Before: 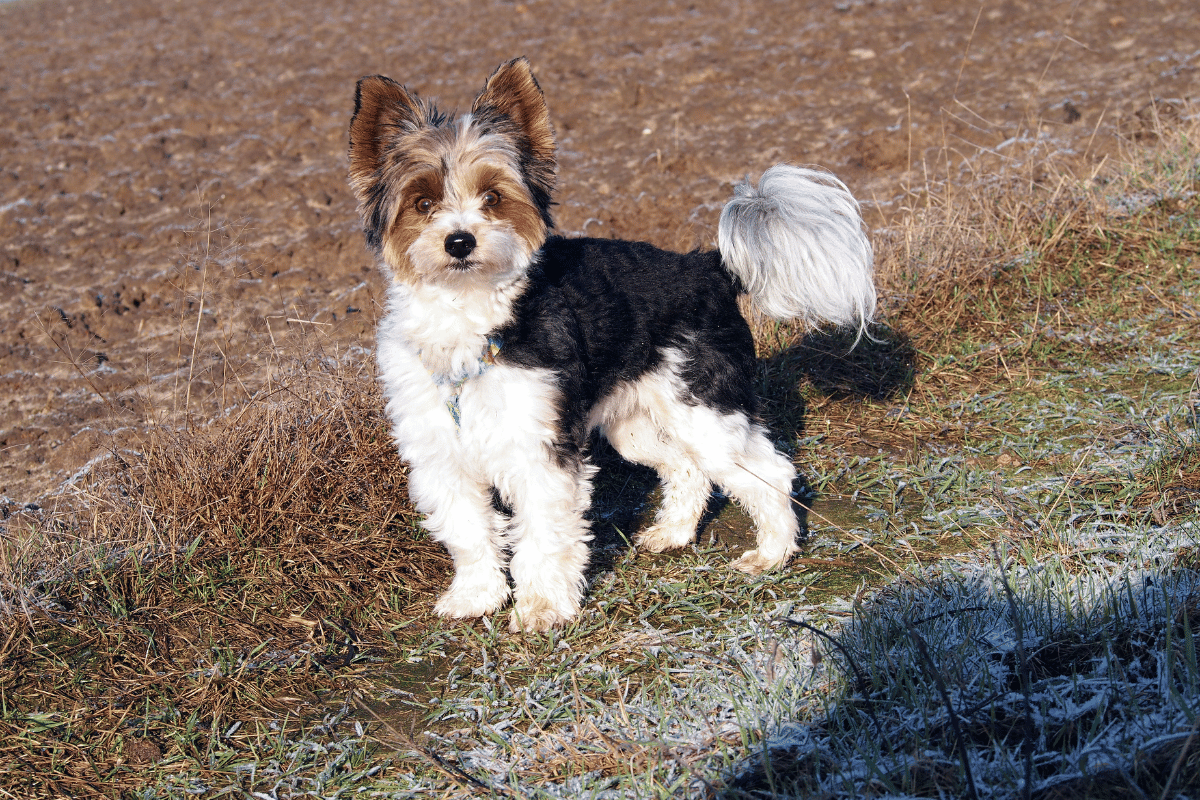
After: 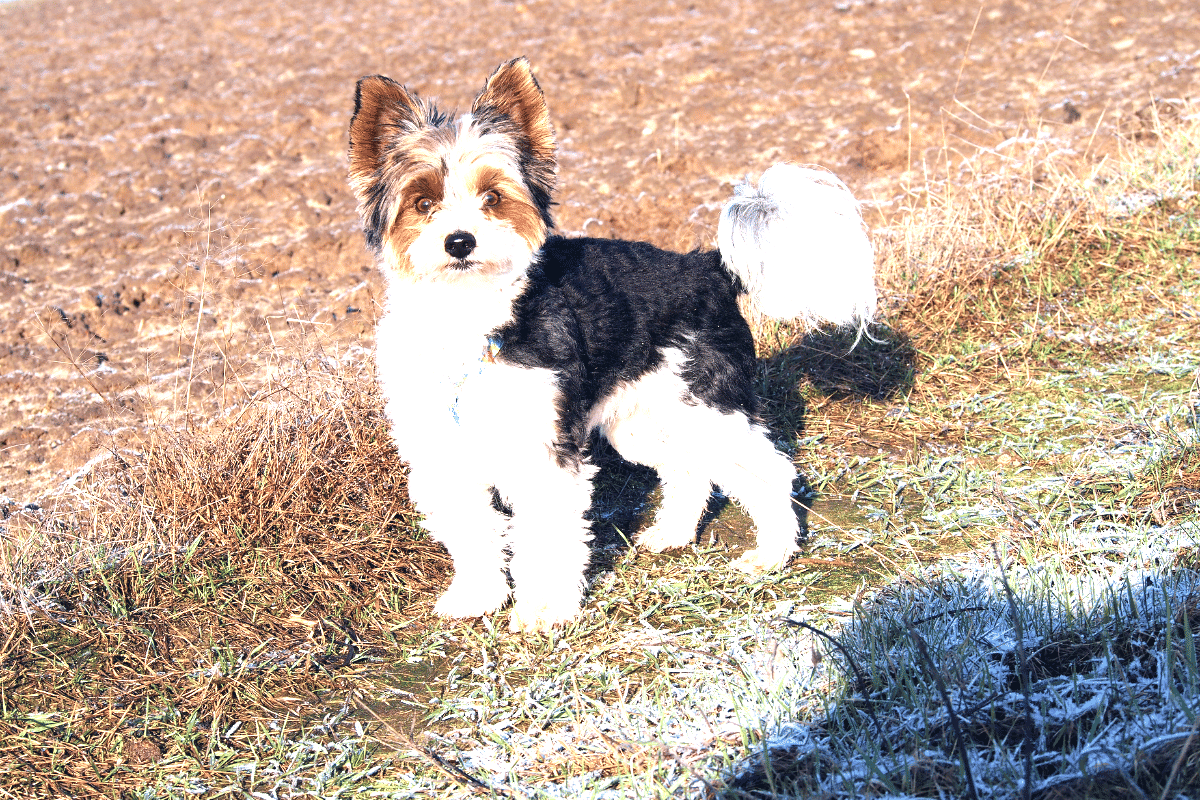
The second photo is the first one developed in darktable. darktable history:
exposure: exposure 1.5 EV, compensate highlight preservation false
white balance: emerald 1
